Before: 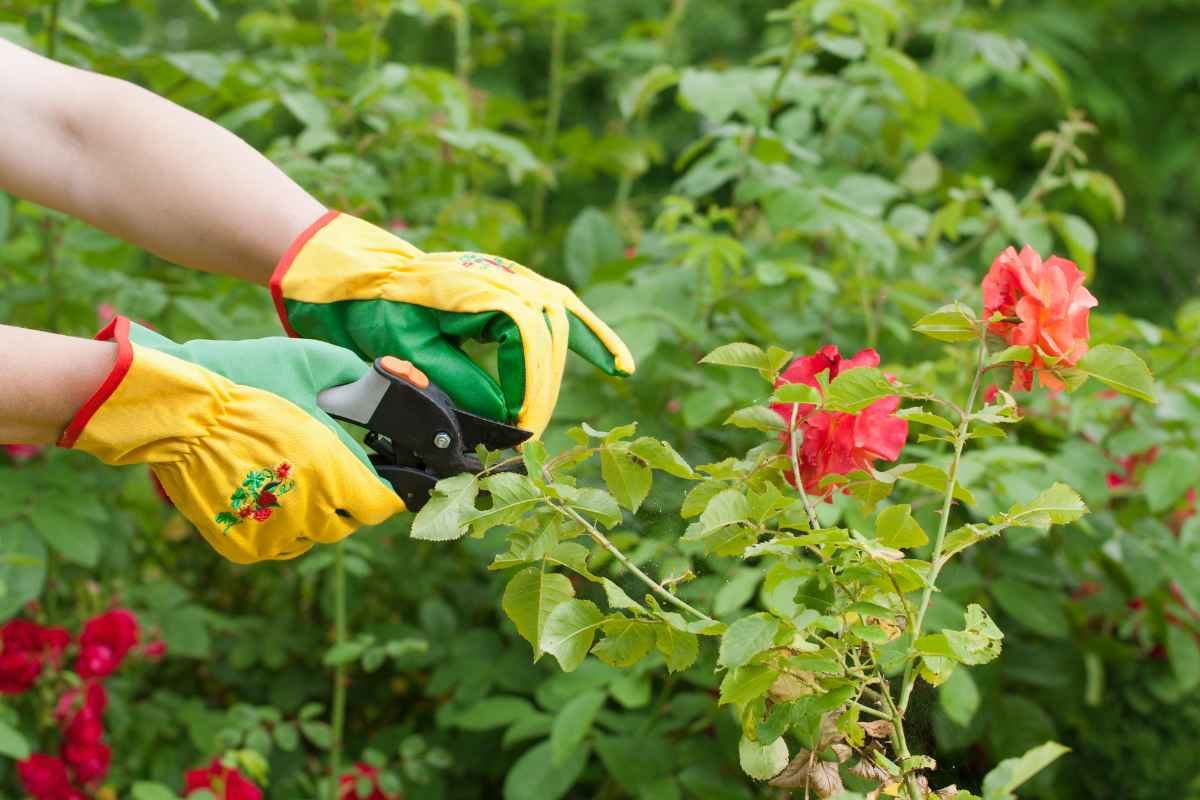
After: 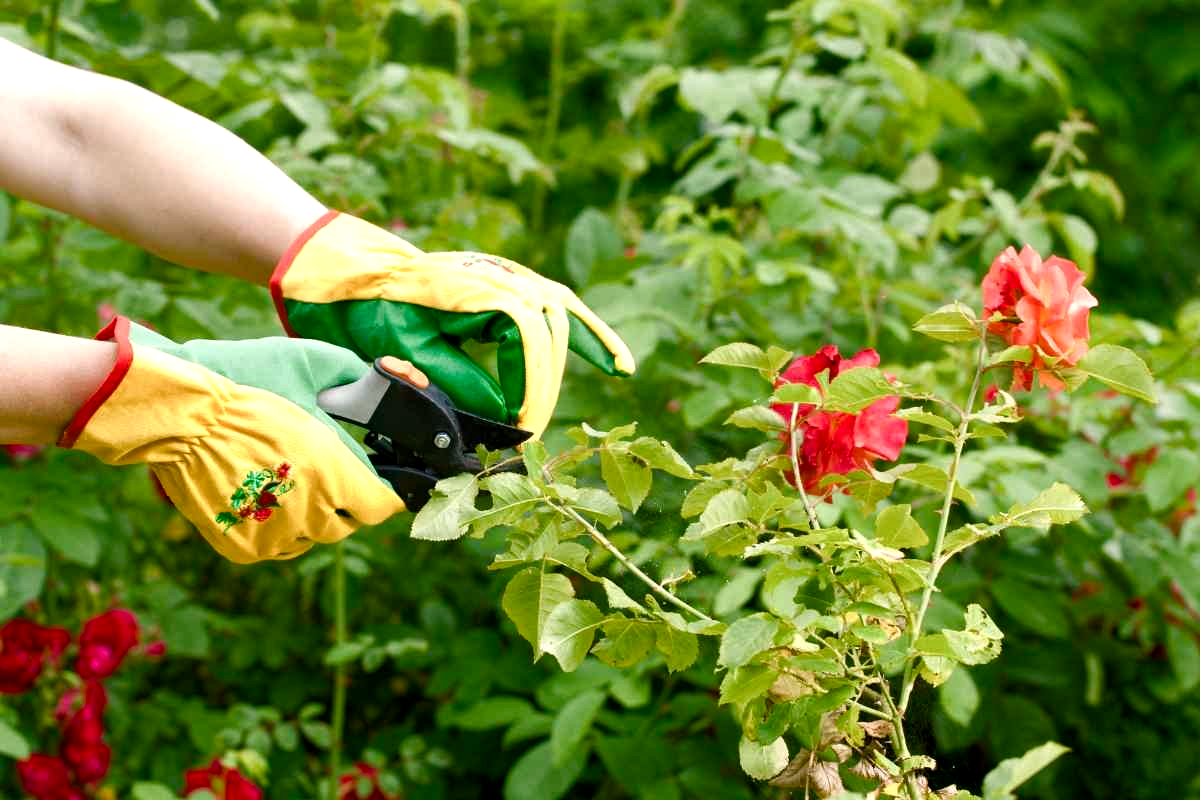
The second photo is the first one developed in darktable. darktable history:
exposure: exposure -0.116 EV, compensate exposure bias true, compensate highlight preservation false
color balance rgb: shadows lift › chroma 2.79%, shadows lift › hue 190.66°, power › hue 171.85°, highlights gain › chroma 2.16%, highlights gain › hue 75.26°, global offset › luminance -0.51%, perceptual saturation grading › highlights -33.8%, perceptual saturation grading › mid-tones 14.98%, perceptual saturation grading › shadows 48.43%, perceptual brilliance grading › highlights 15.68%, perceptual brilliance grading › mid-tones 6.62%, perceptual brilliance grading › shadows -14.98%, global vibrance 11.32%, contrast 5.05%
